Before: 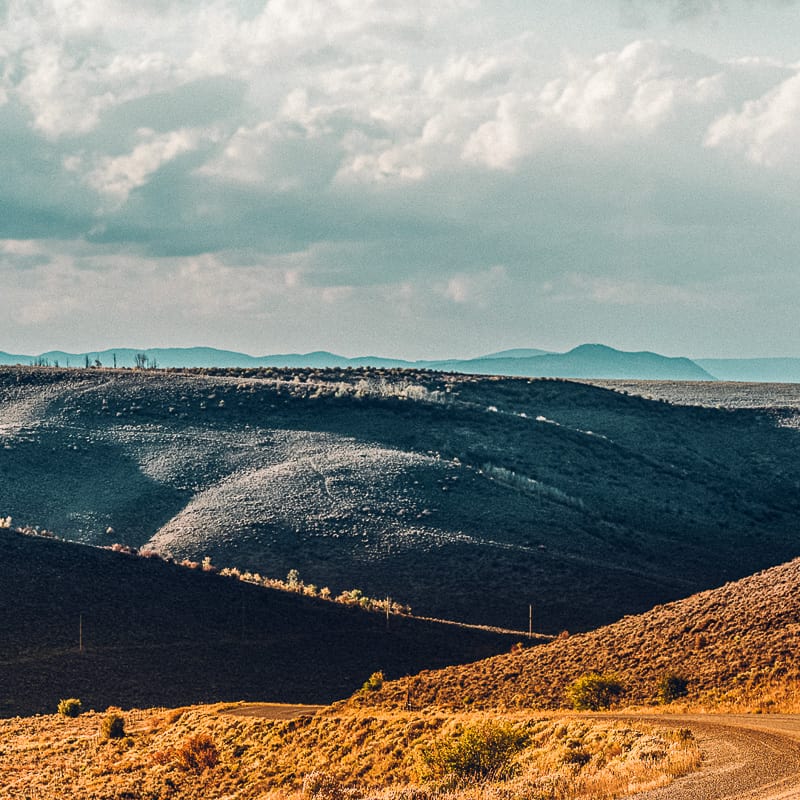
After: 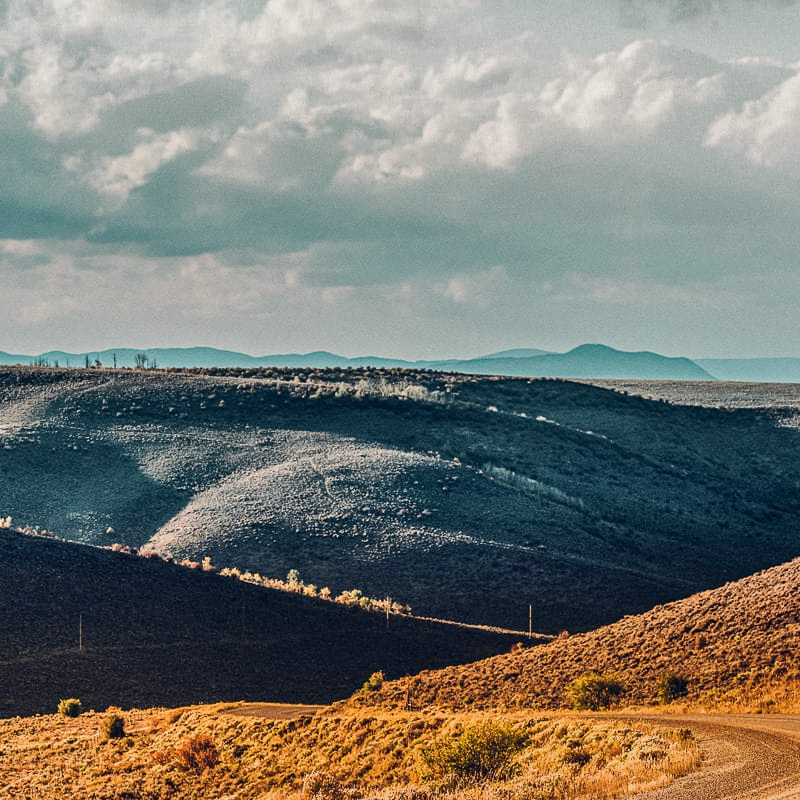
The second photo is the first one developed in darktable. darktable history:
shadows and highlights: shadows 60, soften with gaussian
exposure: black level correction 0.001, exposure -0.125 EV, compensate exposure bias true, compensate highlight preservation false
